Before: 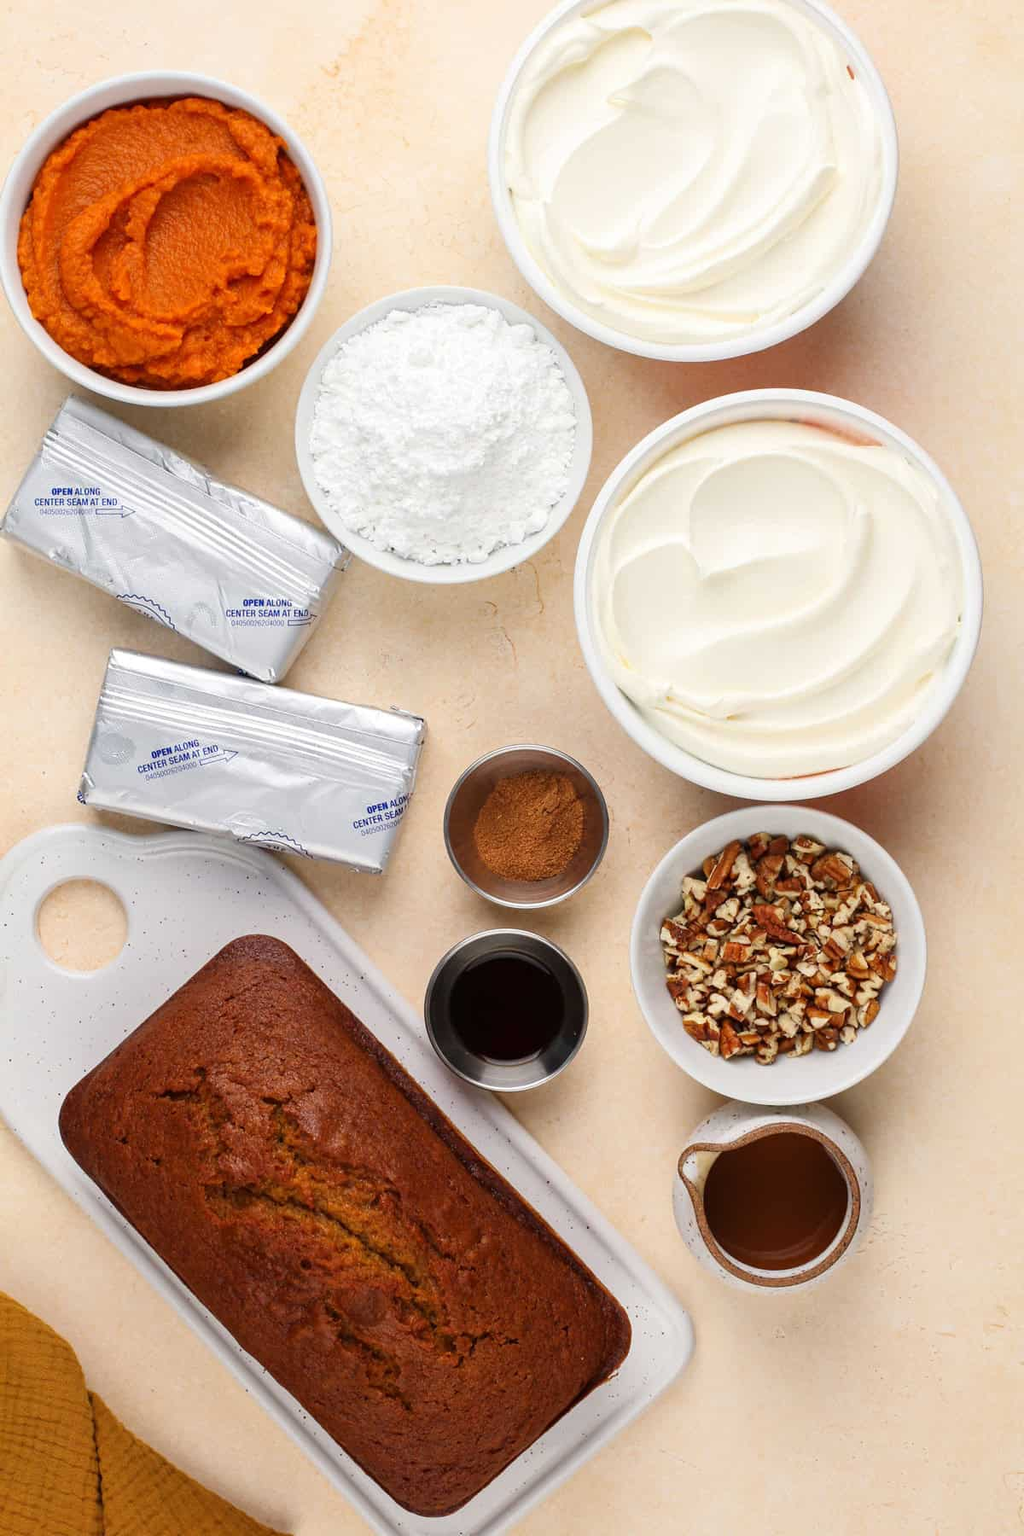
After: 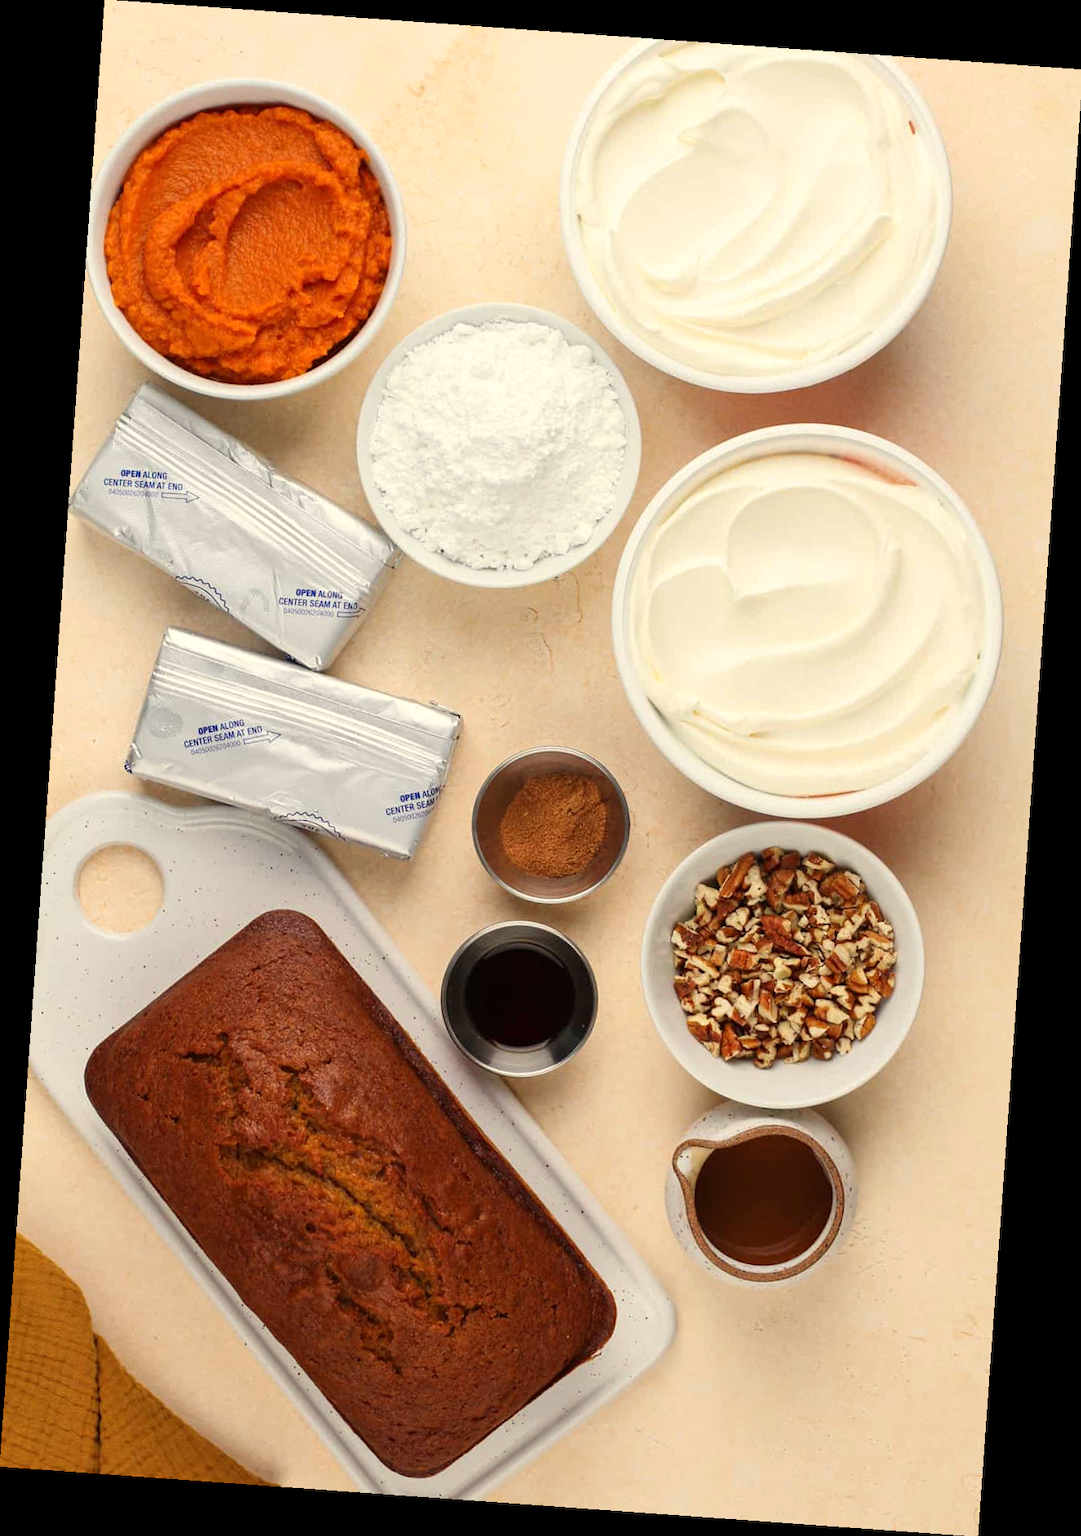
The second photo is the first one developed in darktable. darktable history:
rotate and perspective: rotation 4.1°, automatic cropping off
white balance: red 1.029, blue 0.92
